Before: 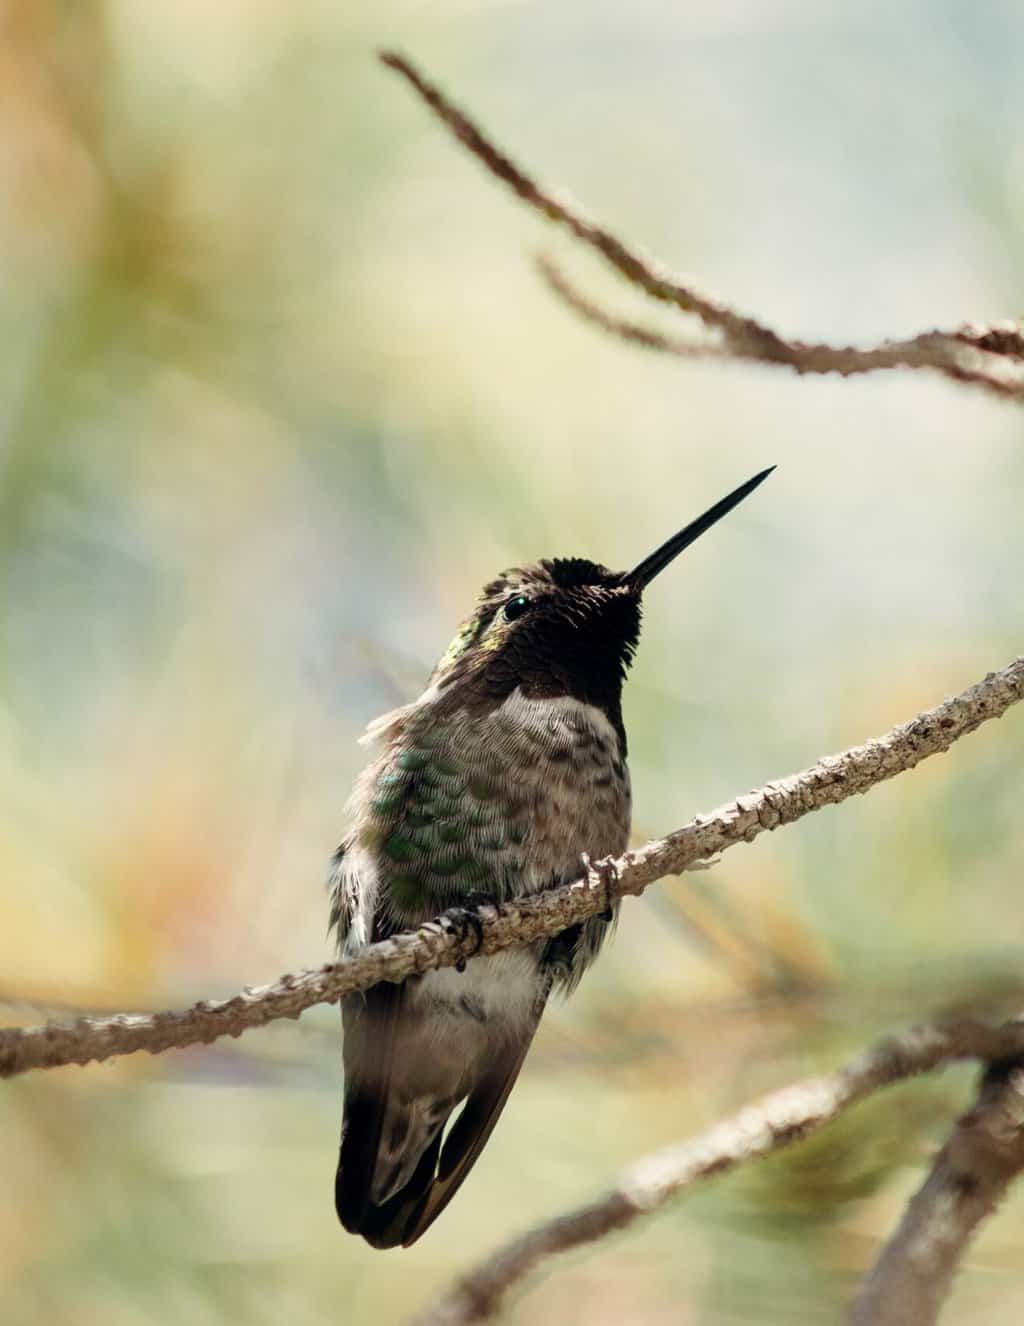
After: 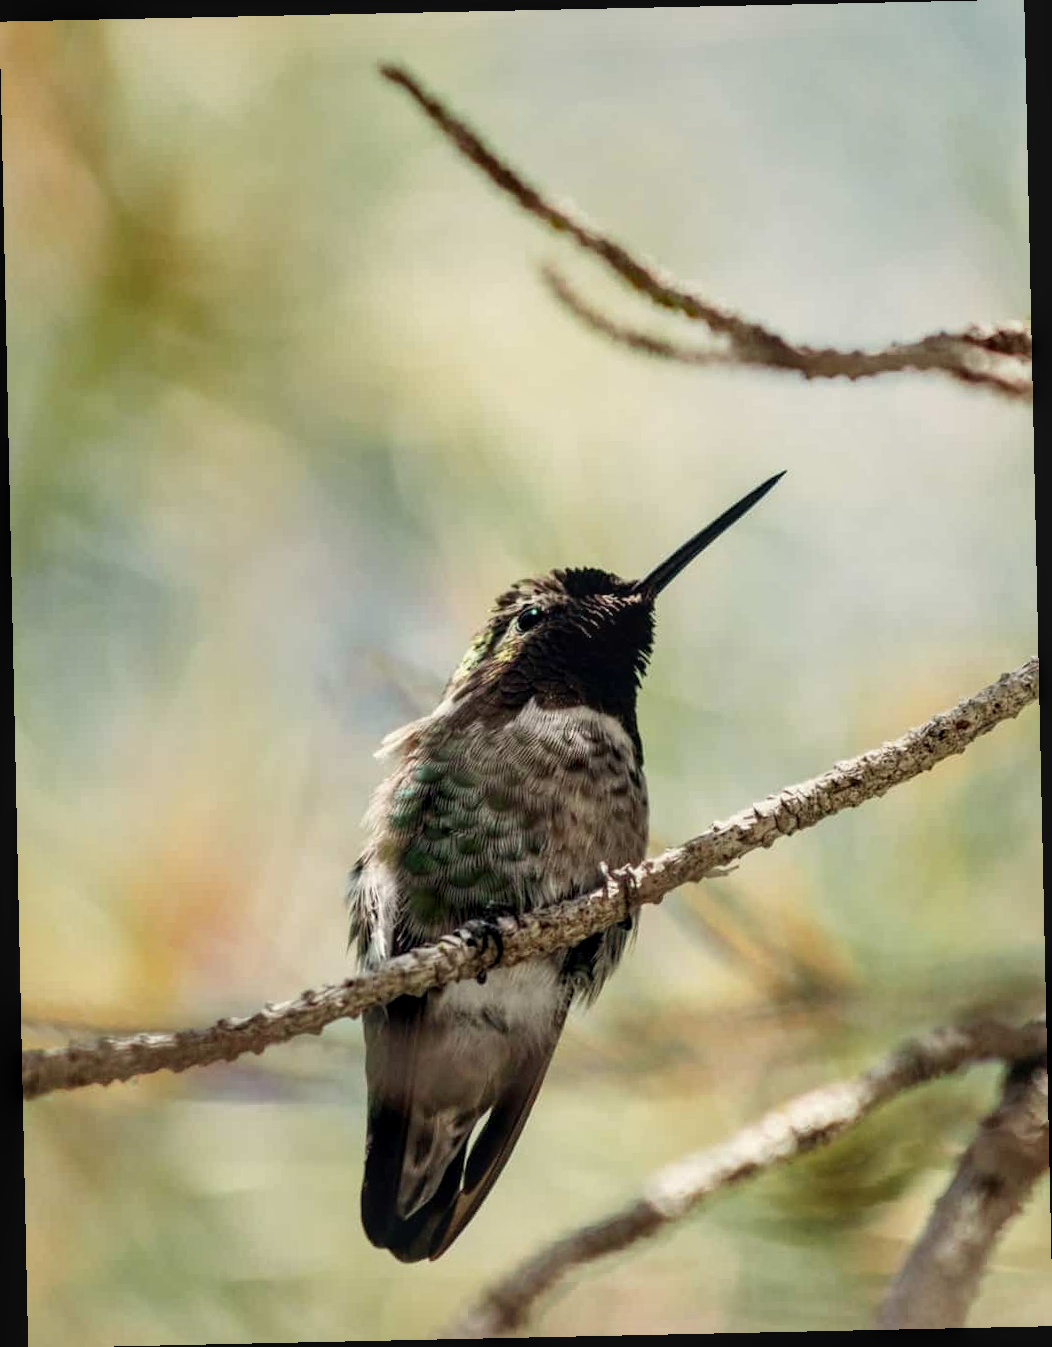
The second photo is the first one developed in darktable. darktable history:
rotate and perspective: rotation -1.24°, automatic cropping off
local contrast: on, module defaults
